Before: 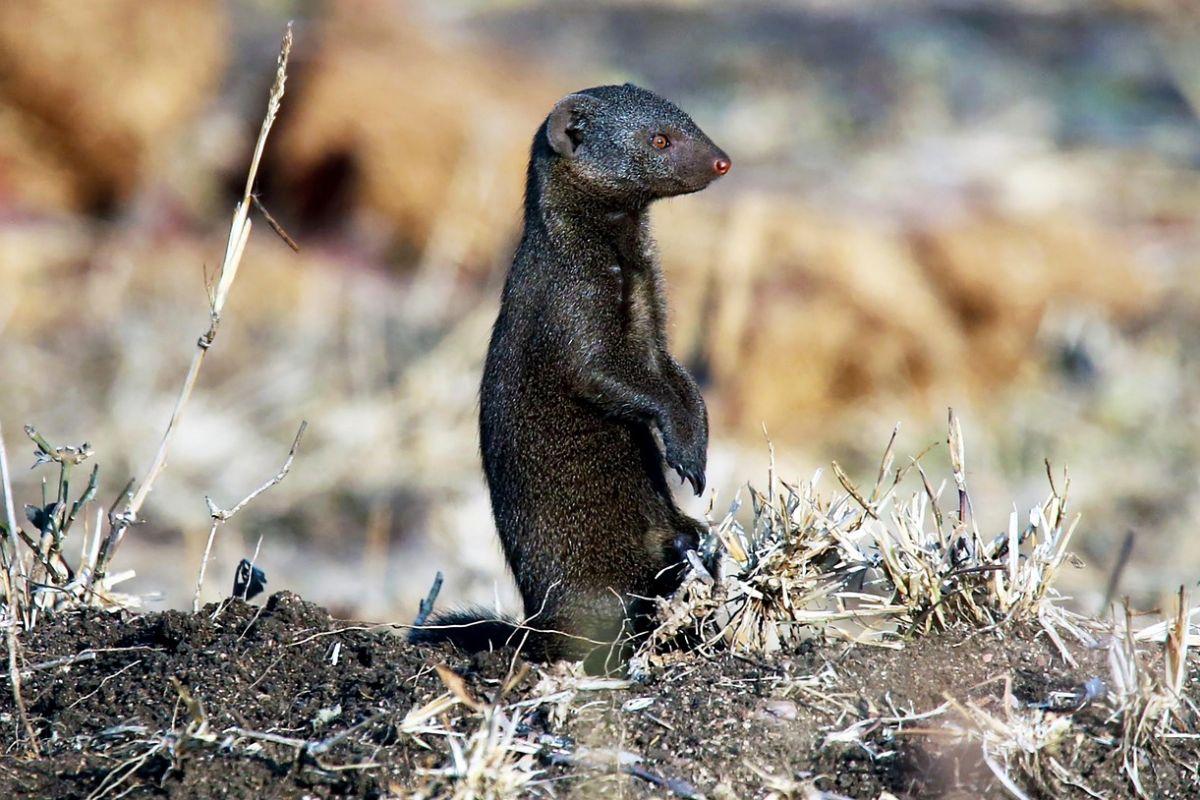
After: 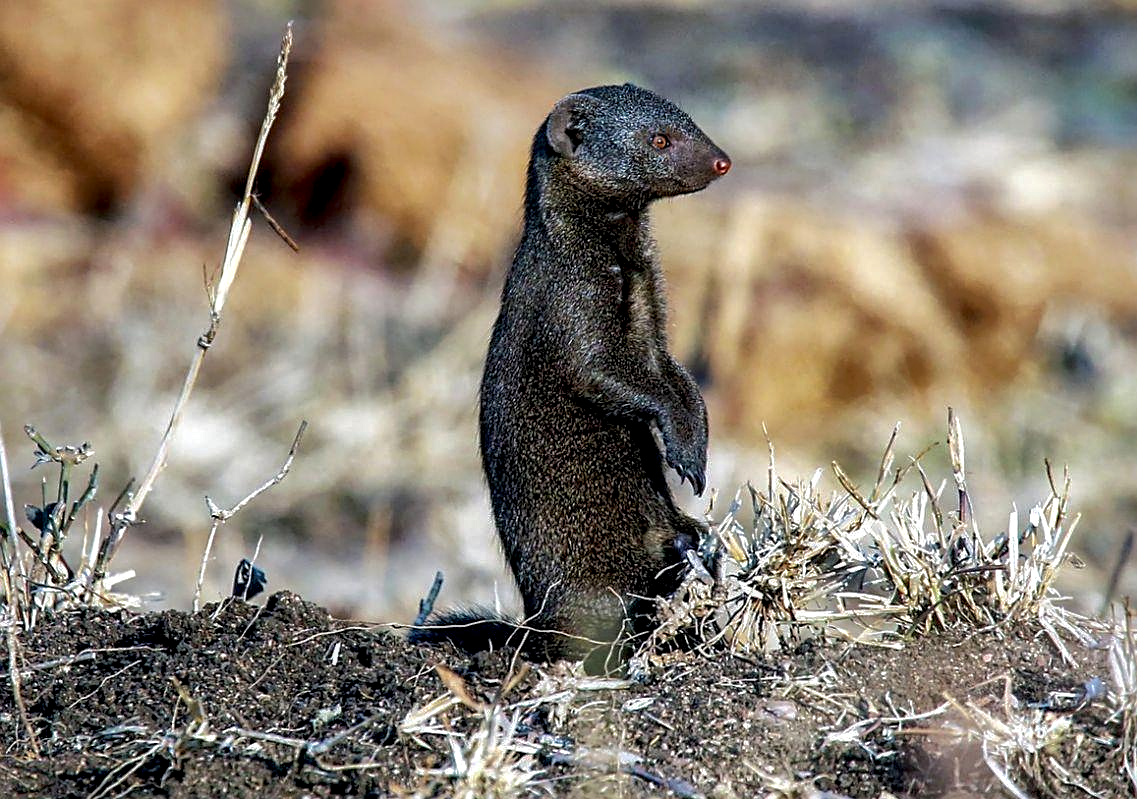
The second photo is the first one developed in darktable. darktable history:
exposure: black level correction 0.002, compensate highlight preservation false
local contrast: detail 142%
crop and rotate: left 0%, right 5.213%
tone equalizer: edges refinement/feathering 500, mask exposure compensation -1.57 EV, preserve details guided filter
sharpen: amount 0.493
shadows and highlights: shadows 40.21, highlights -59.67
